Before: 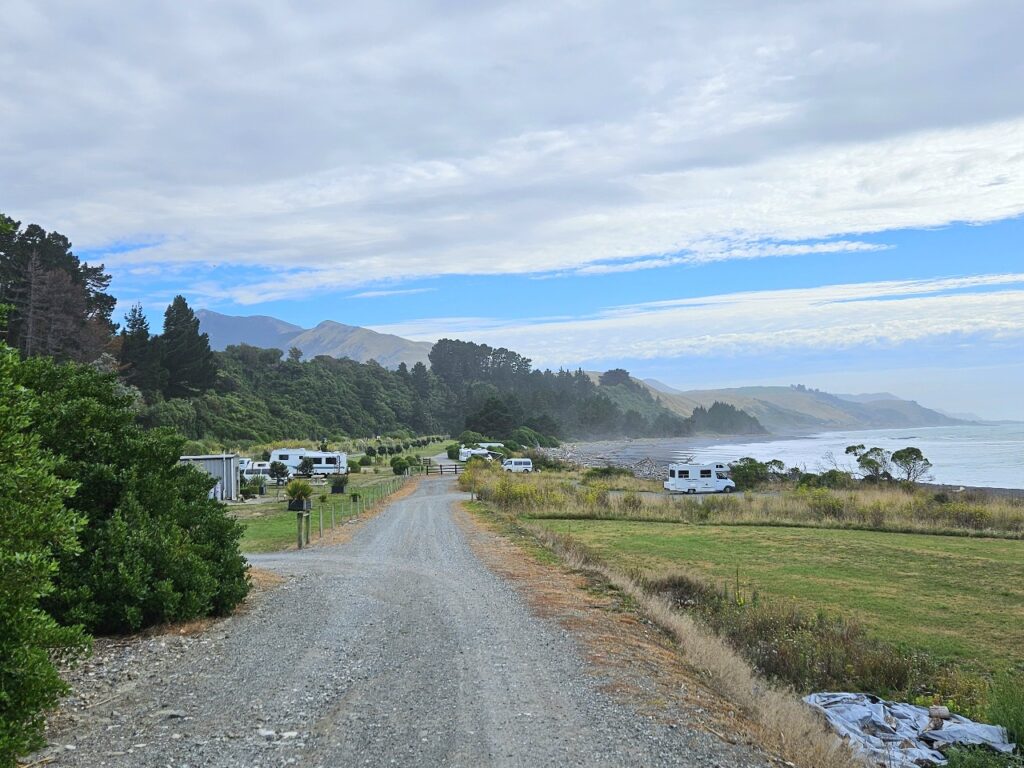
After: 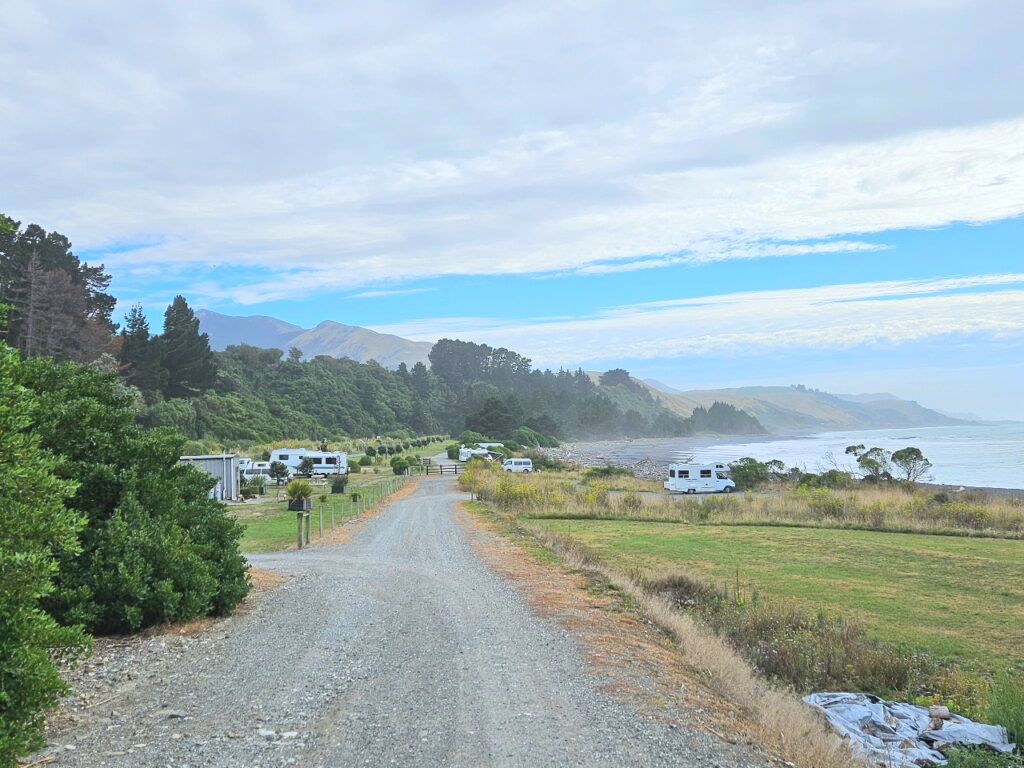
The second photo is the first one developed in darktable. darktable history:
contrast brightness saturation: brightness 0.189, saturation -0.495
color correction: highlights b* 0.041, saturation 1.82
